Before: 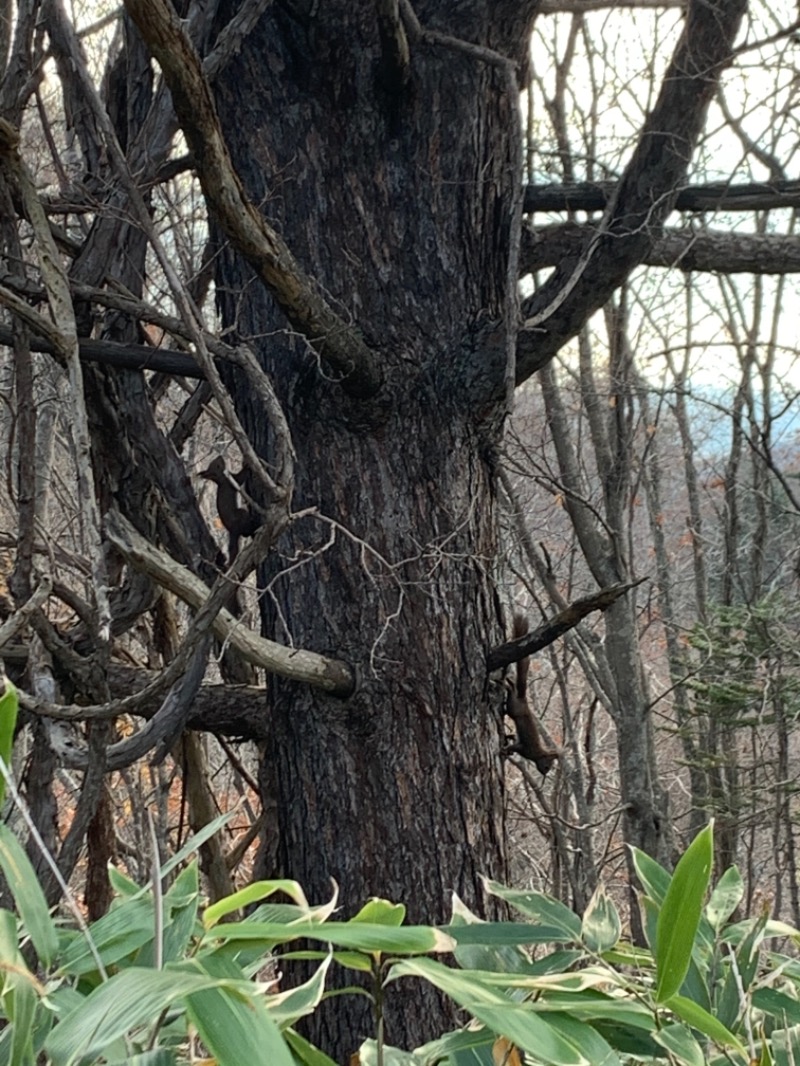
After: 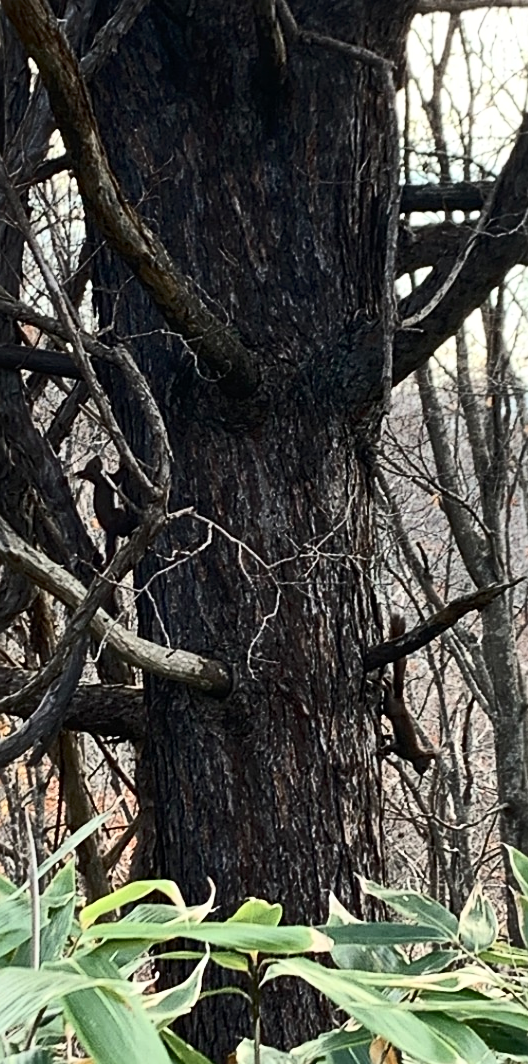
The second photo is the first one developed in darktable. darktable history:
crop: left 15.404%, right 17.877%
sharpen: on, module defaults
contrast brightness saturation: contrast 0.38, brightness 0.111
